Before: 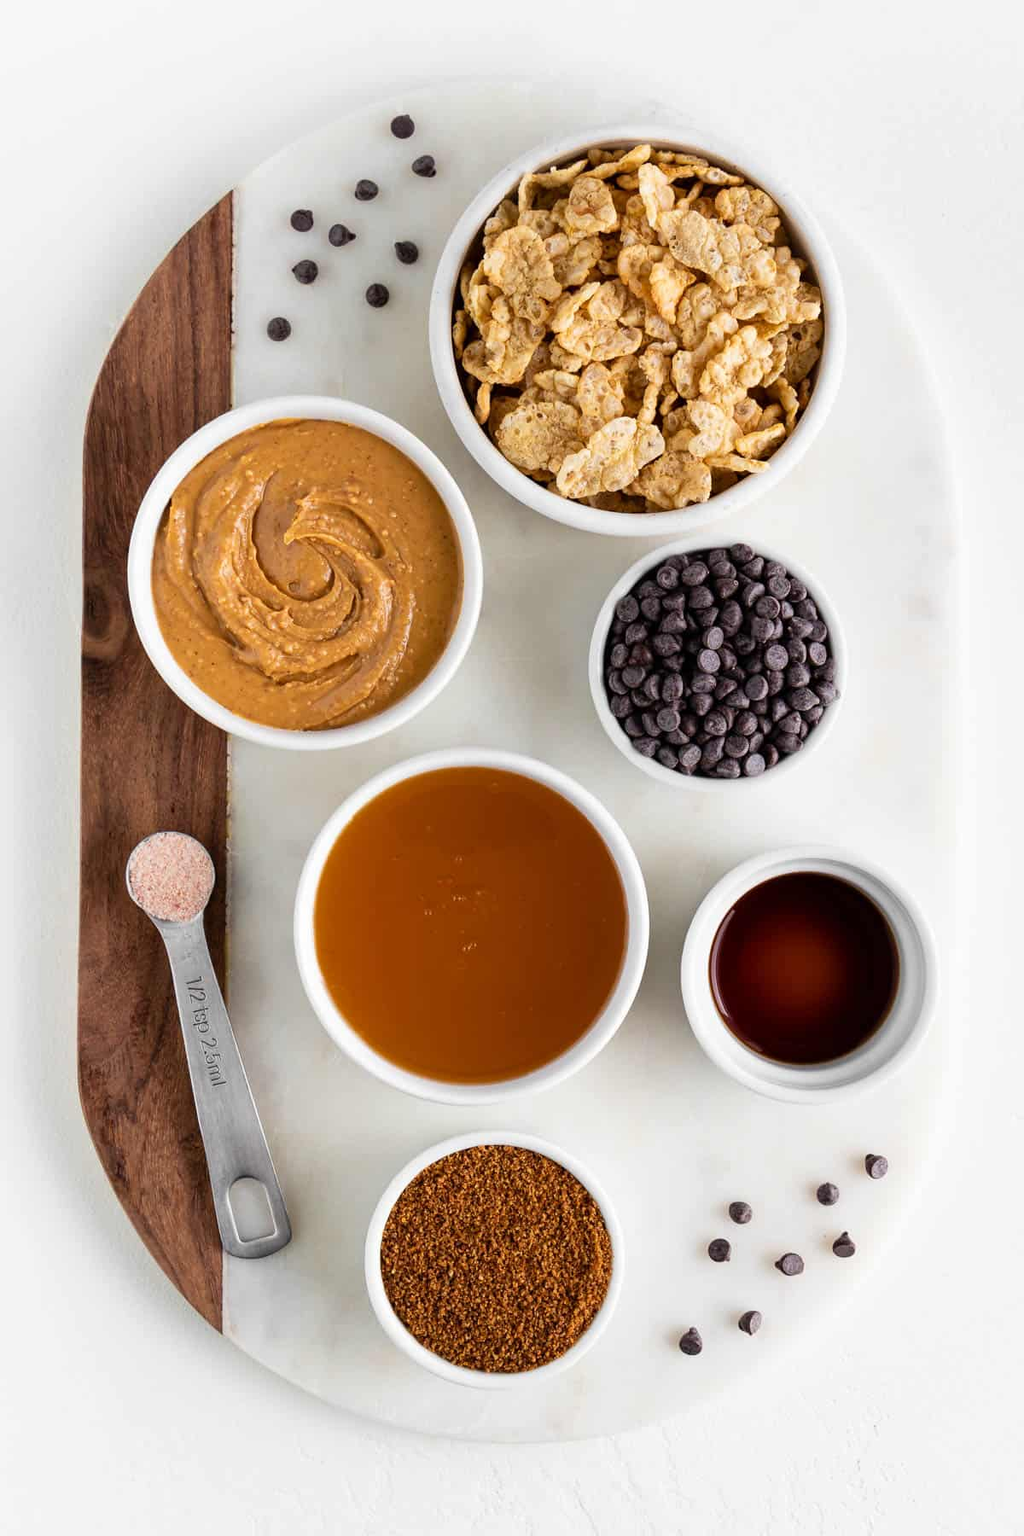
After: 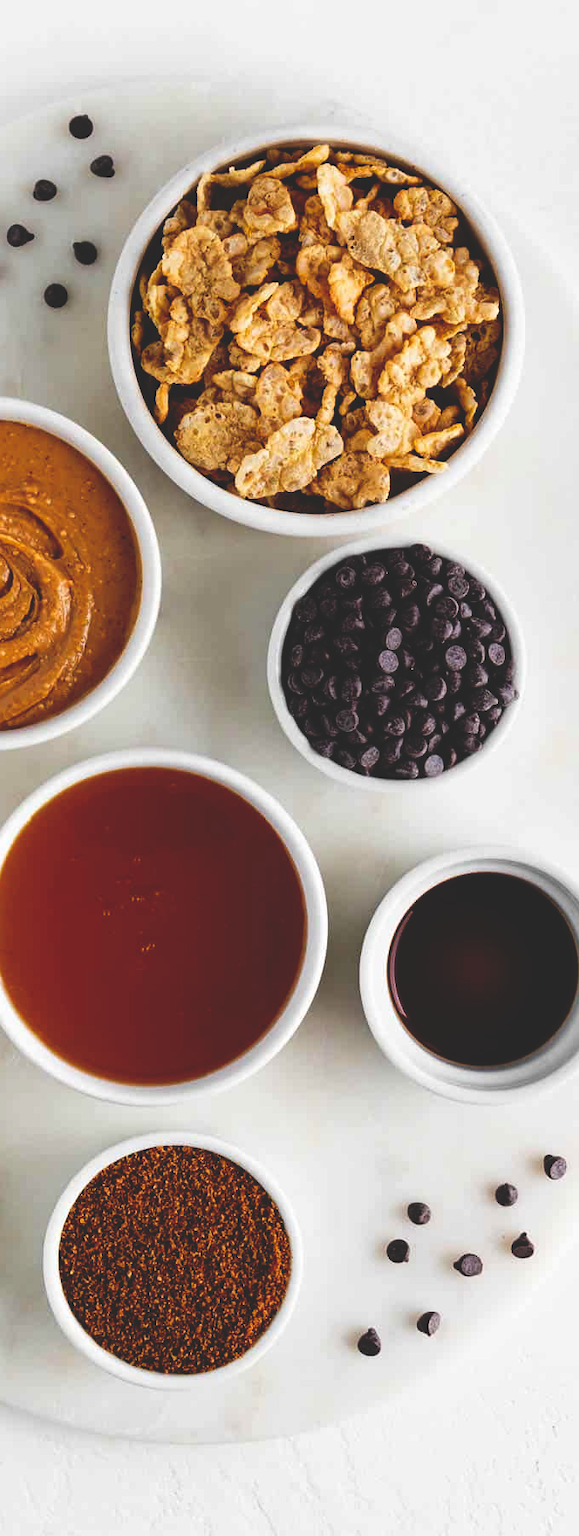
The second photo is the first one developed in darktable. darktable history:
base curve: curves: ch0 [(0, 0.02) (0.083, 0.036) (1, 1)], preserve colors none
crop: left 31.458%, top 0%, right 11.876%
exposure: black level correction 0.001, compensate highlight preservation false
